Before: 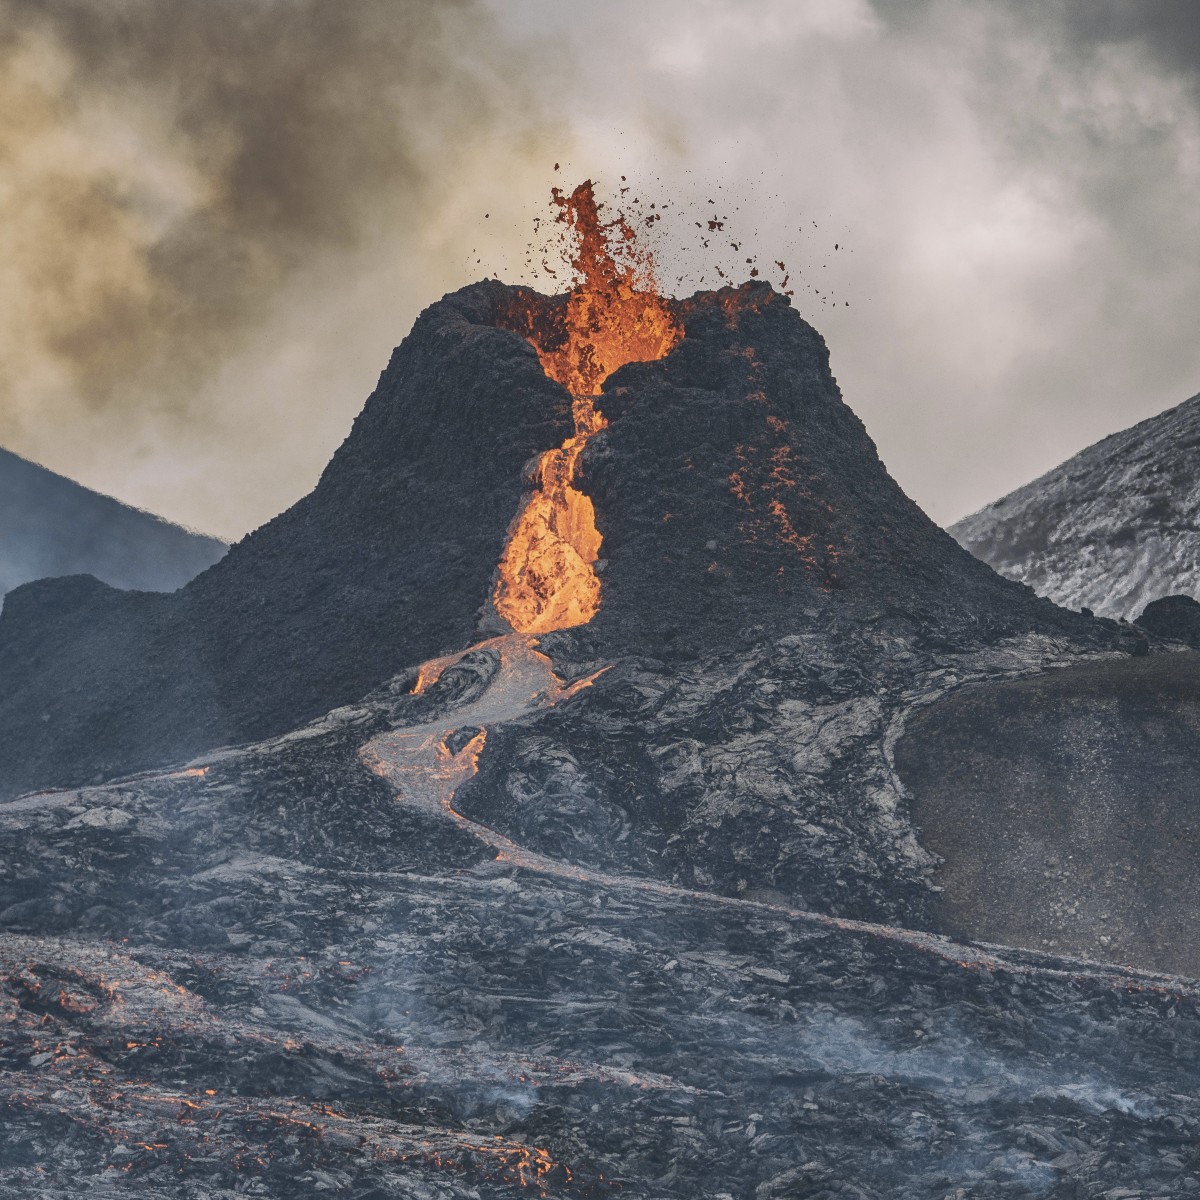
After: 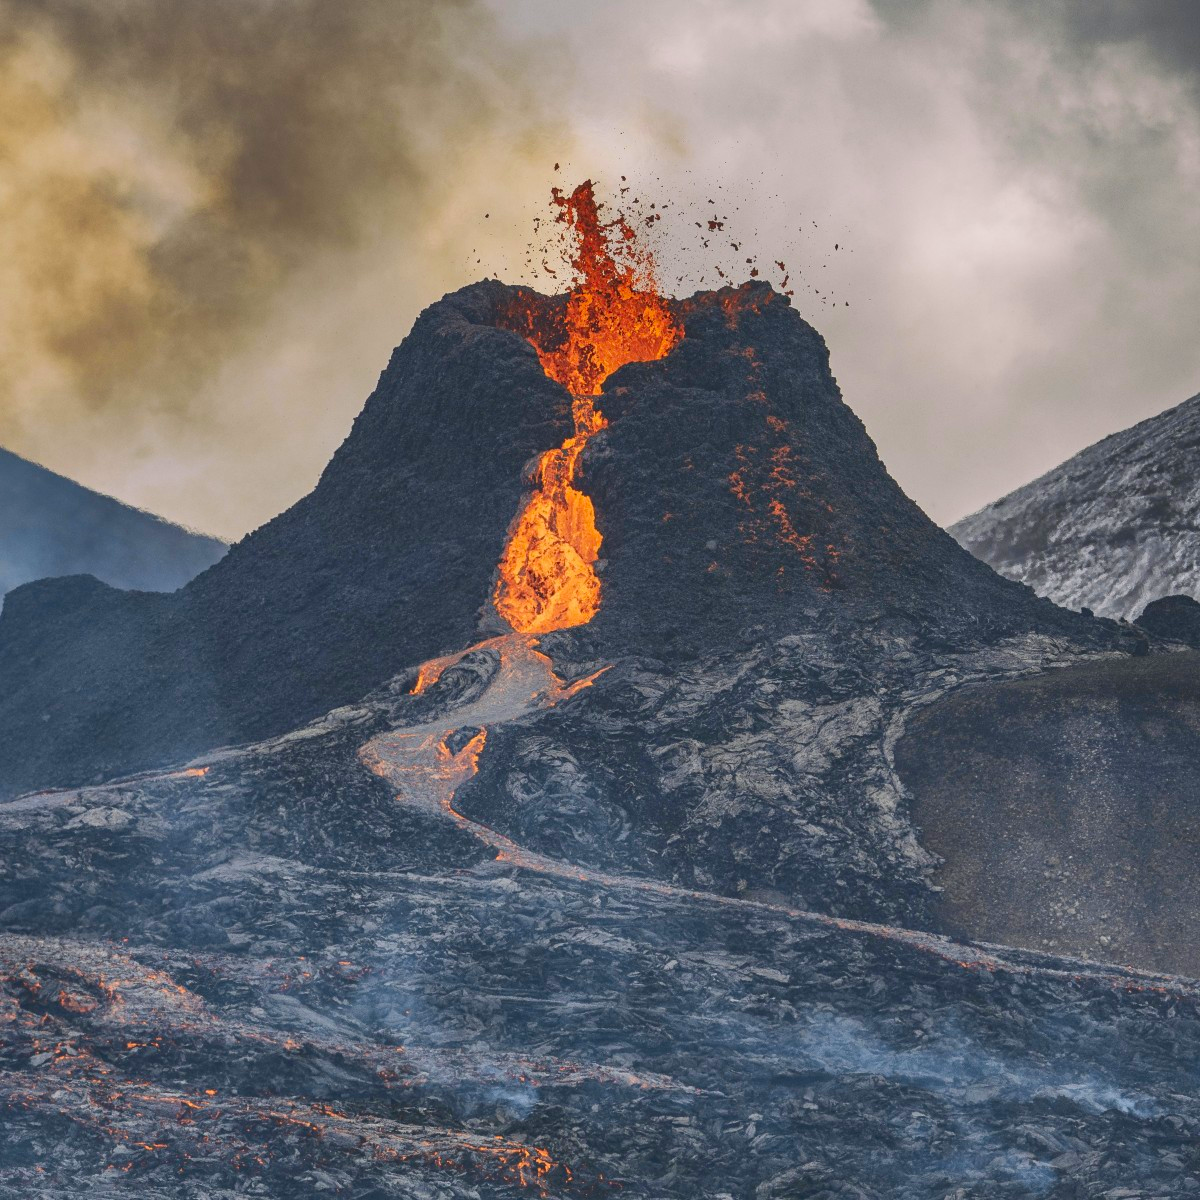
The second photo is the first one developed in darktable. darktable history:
contrast brightness saturation: saturation 0.52
